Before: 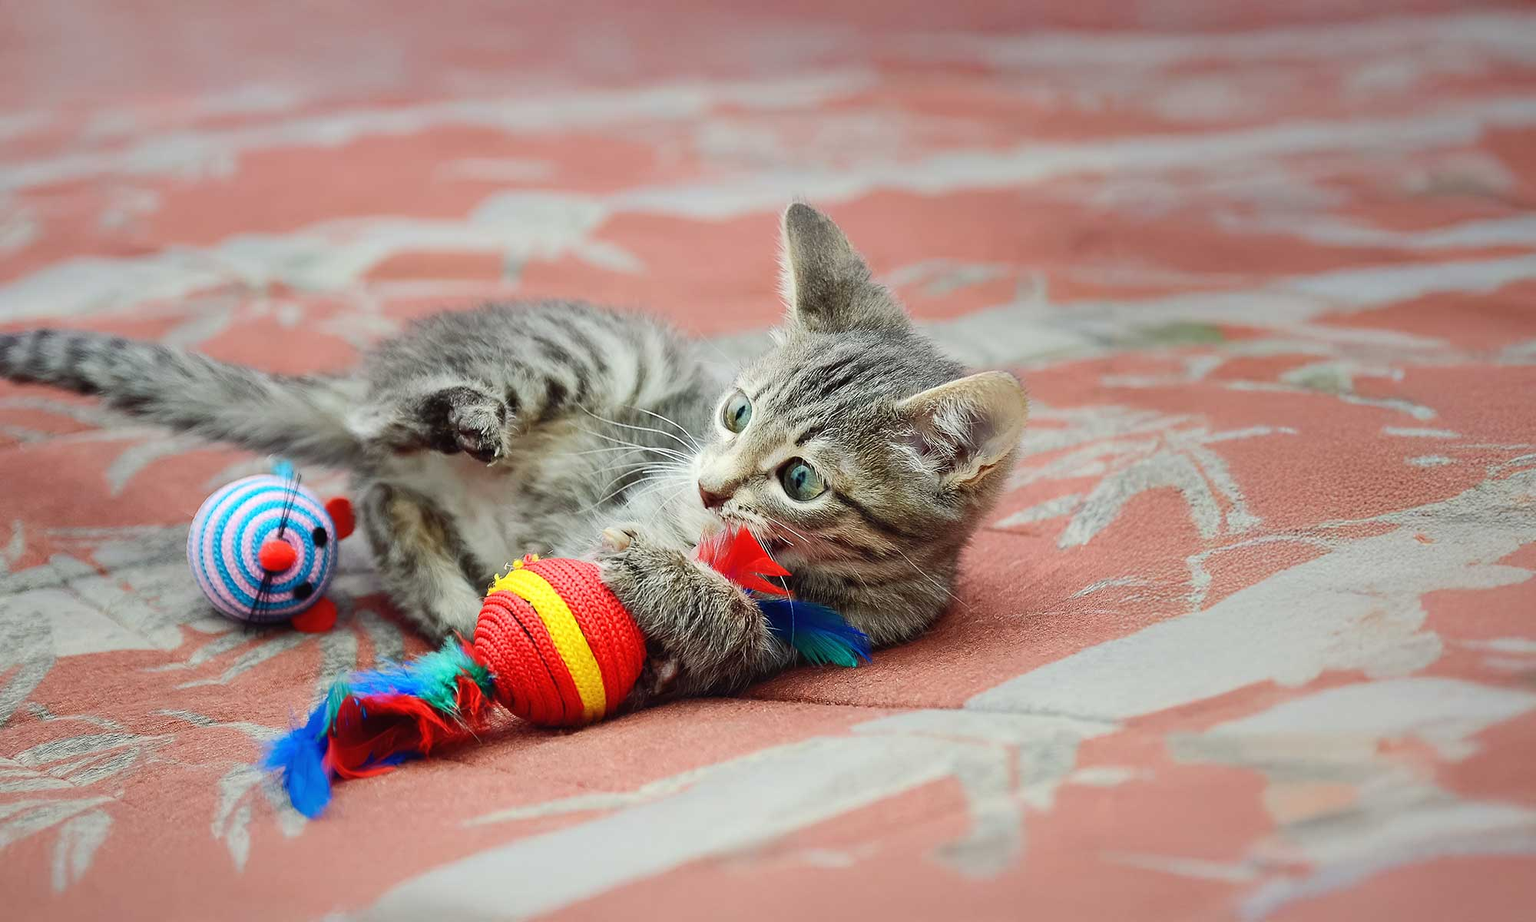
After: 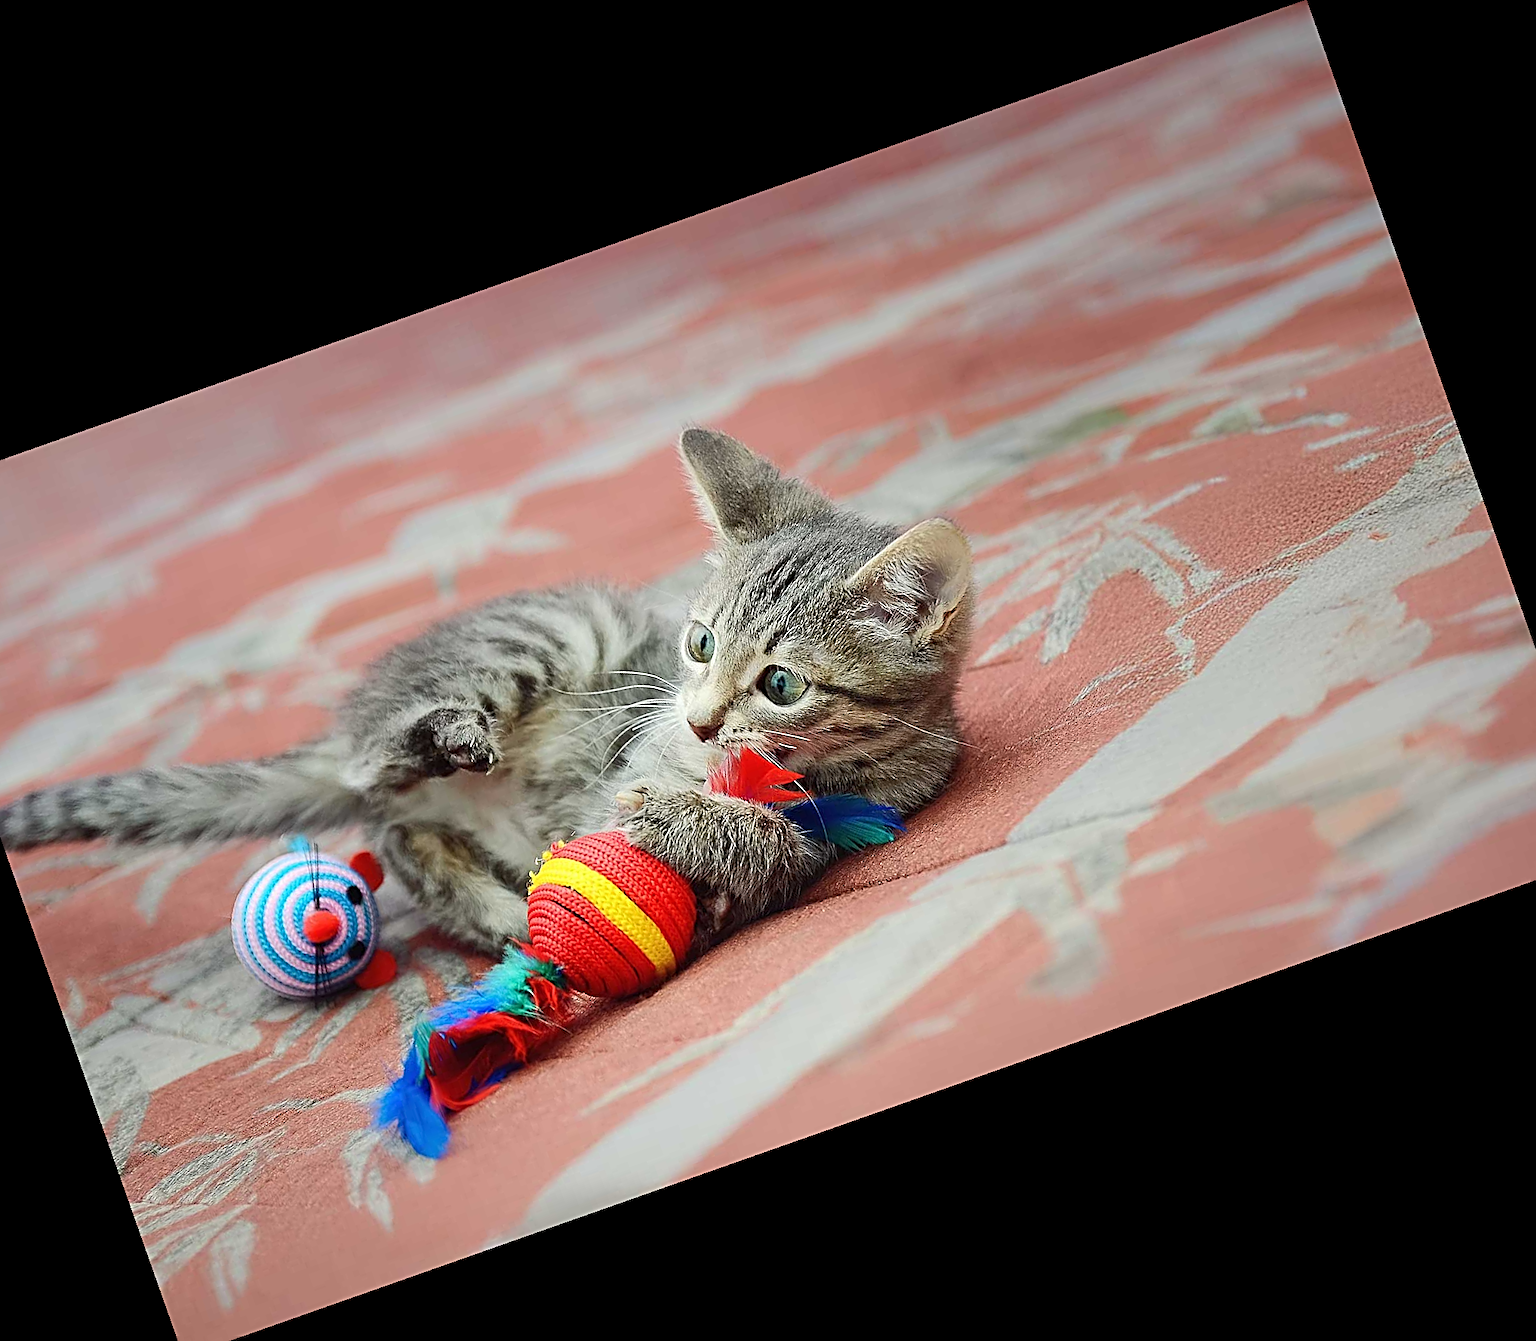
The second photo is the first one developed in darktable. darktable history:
crop and rotate: angle 19.43°, left 6.812%, right 4.125%, bottom 1.087%
sharpen: radius 2.584, amount 0.688
